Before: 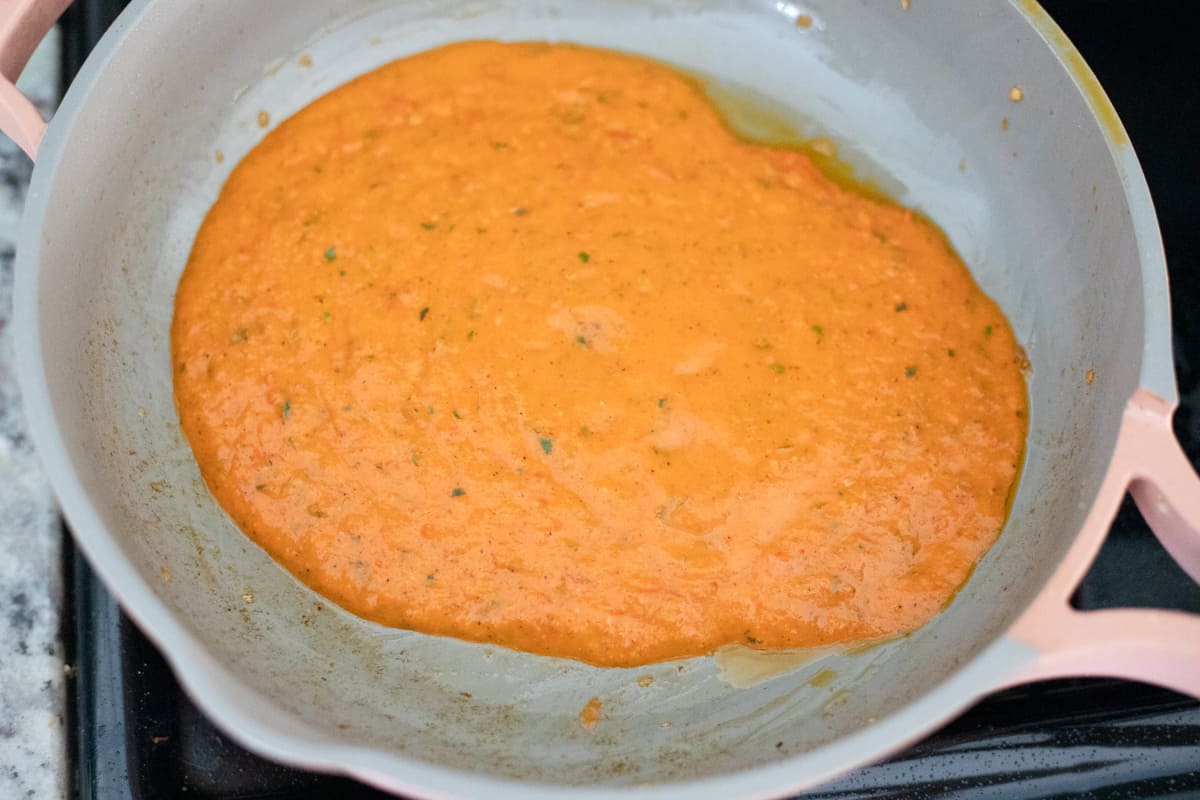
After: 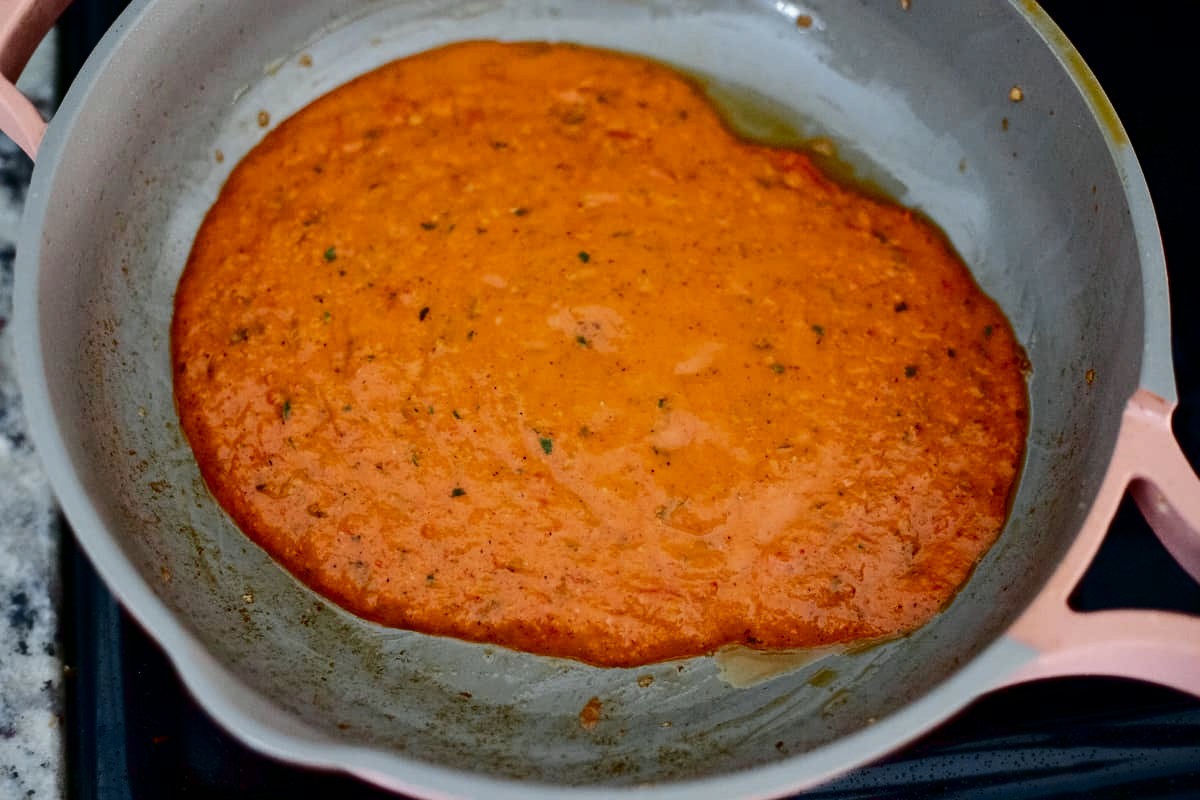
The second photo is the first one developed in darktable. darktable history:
tone curve: curves: ch0 [(0, 0) (0.105, 0.068) (0.181, 0.14) (0.28, 0.259) (0.384, 0.404) (0.485, 0.531) (0.638, 0.681) (0.87, 0.883) (1, 0.977)]; ch1 [(0, 0) (0.161, 0.092) (0.35, 0.33) (0.379, 0.401) (0.456, 0.469) (0.501, 0.499) (0.516, 0.524) (0.562, 0.569) (0.635, 0.646) (1, 1)]; ch2 [(0, 0) (0.371, 0.362) (0.437, 0.437) (0.5, 0.5) (0.53, 0.524) (0.56, 0.561) (0.622, 0.606) (1, 1)], color space Lab, independent channels, preserve colors none
bloom: size 15%, threshold 97%, strength 7%
contrast brightness saturation: contrast 0.09, brightness -0.59, saturation 0.17
